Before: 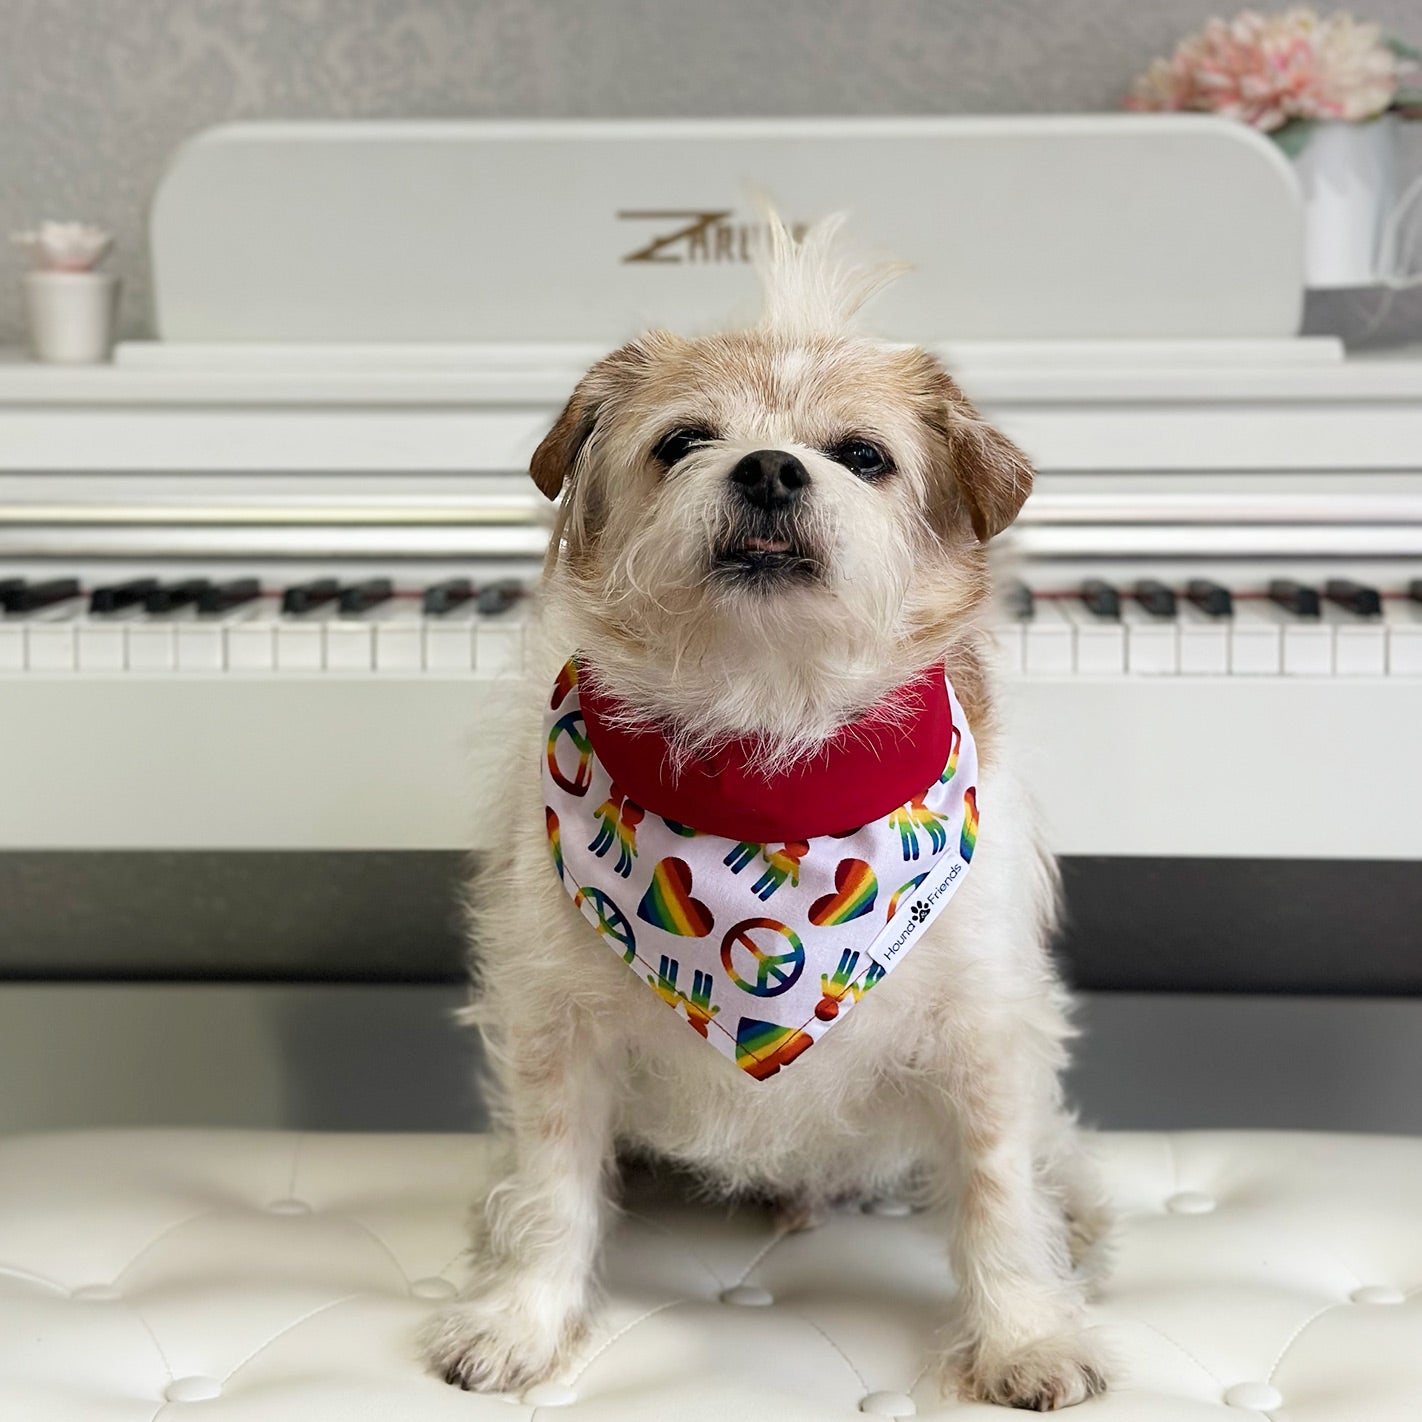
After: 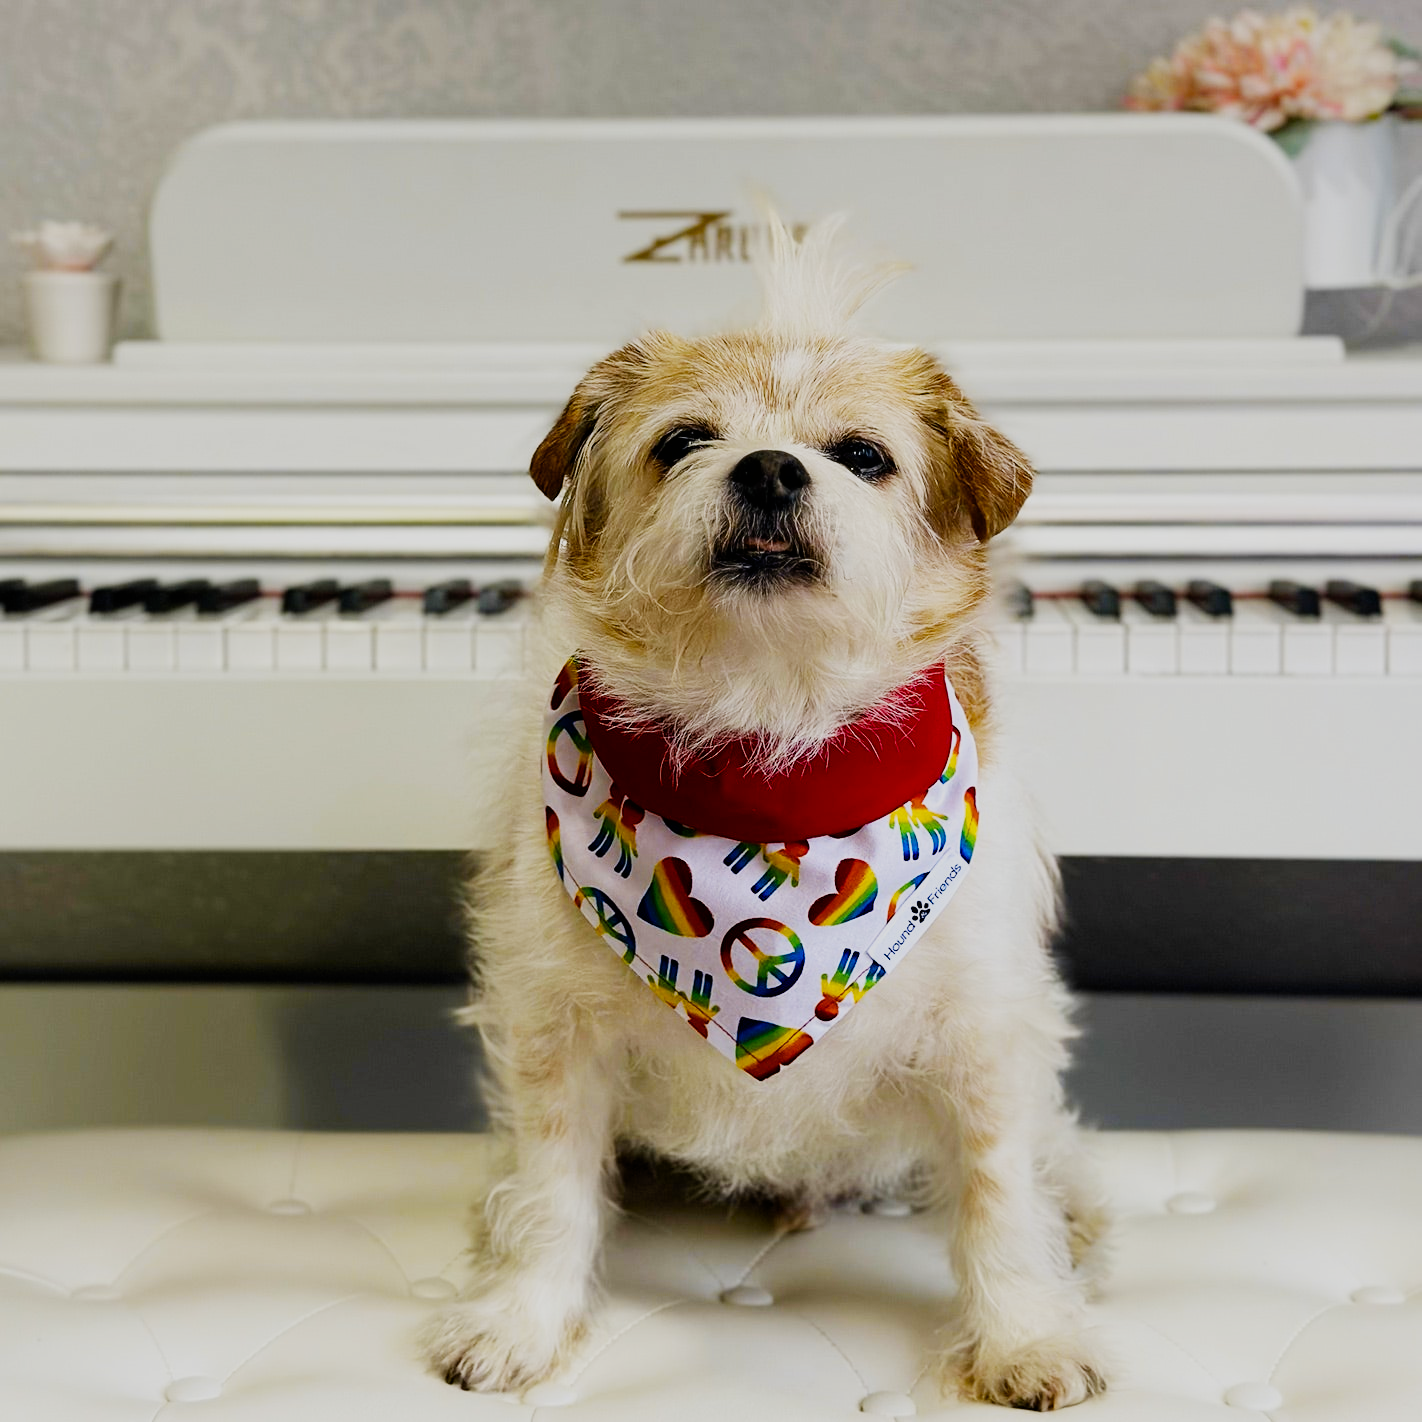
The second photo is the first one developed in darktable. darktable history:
sigmoid: skew -0.2, preserve hue 0%, red attenuation 0.1, red rotation 0.035, green attenuation 0.1, green rotation -0.017, blue attenuation 0.15, blue rotation -0.052, base primaries Rec2020
color contrast: green-magenta contrast 0.85, blue-yellow contrast 1.25, unbound 0
color balance rgb: linear chroma grading › global chroma 15%, perceptual saturation grading › global saturation 30%
